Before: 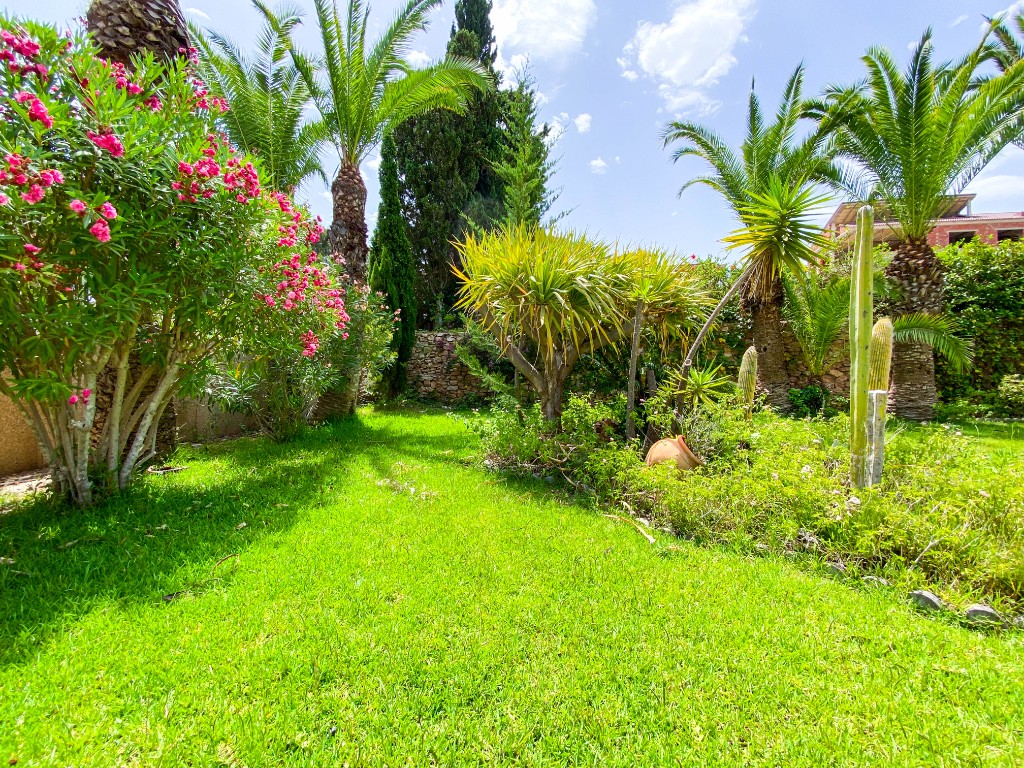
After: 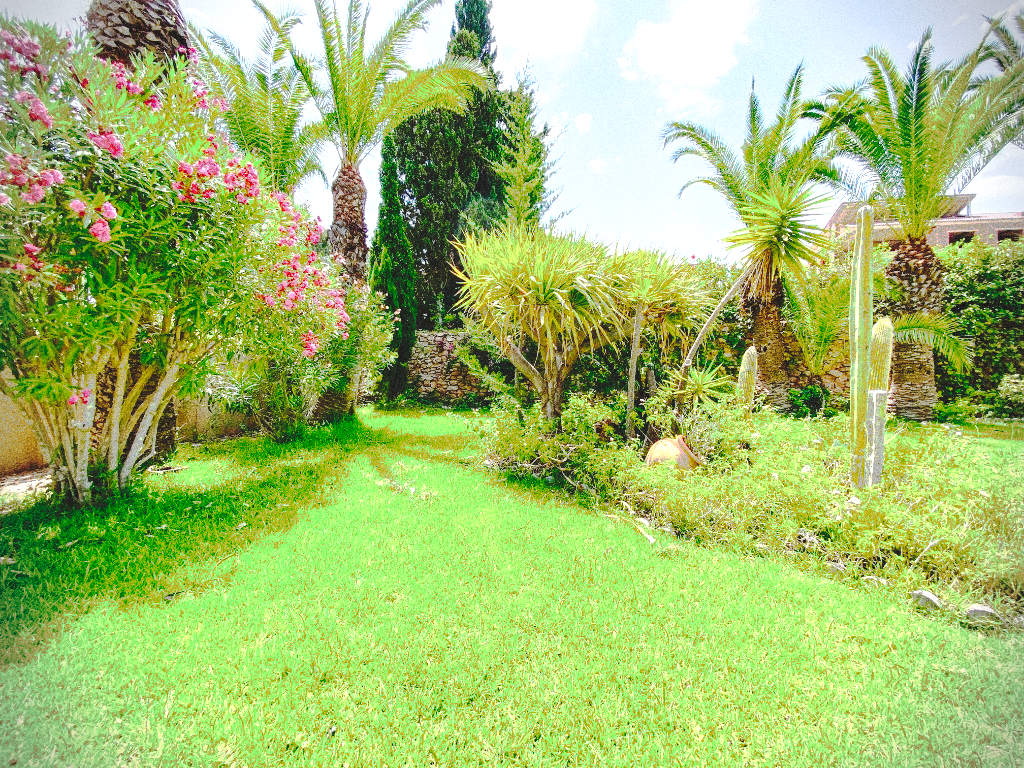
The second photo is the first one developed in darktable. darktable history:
exposure: exposure 0.564 EV, compensate highlight preservation false
grain: coarseness 14.49 ISO, strength 48.04%, mid-tones bias 35%
vignetting: dithering 8-bit output, unbound false
base curve: curves: ch0 [(0, 0) (0.028, 0.03) (0.121, 0.232) (0.46, 0.748) (0.859, 0.968) (1, 1)], preserve colors none
tone curve: curves: ch0 [(0, 0) (0.003, 0.118) (0.011, 0.118) (0.025, 0.122) (0.044, 0.131) (0.069, 0.142) (0.1, 0.155) (0.136, 0.168) (0.177, 0.183) (0.224, 0.216) (0.277, 0.265) (0.335, 0.337) (0.399, 0.415) (0.468, 0.506) (0.543, 0.586) (0.623, 0.665) (0.709, 0.716) (0.801, 0.737) (0.898, 0.744) (1, 1)], preserve colors none
